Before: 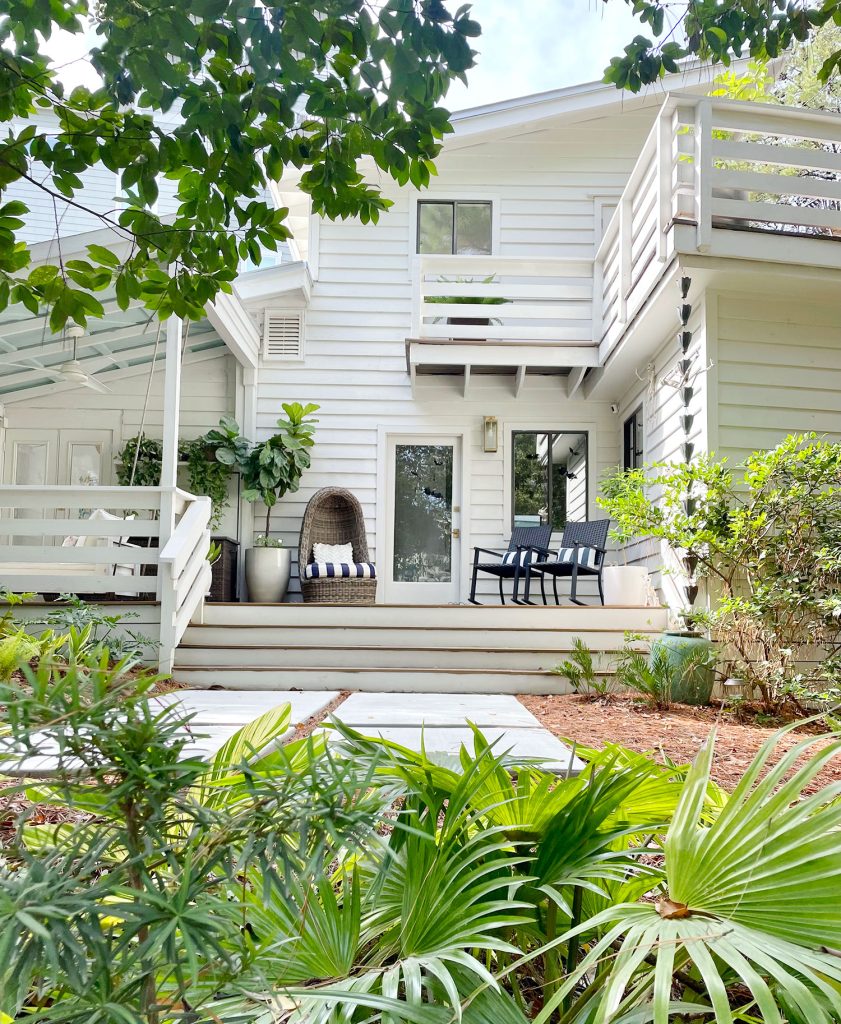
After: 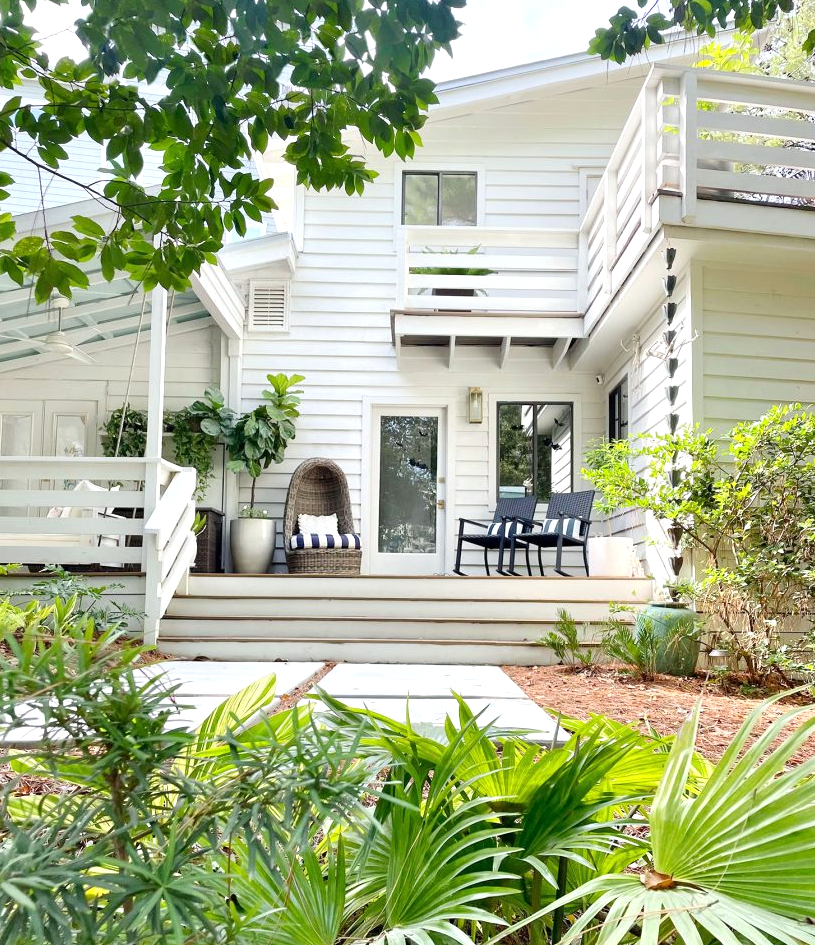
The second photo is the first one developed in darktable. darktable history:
crop: left 1.868%, top 2.871%, right 1.152%, bottom 4.821%
exposure: exposure 0.296 EV, compensate exposure bias true, compensate highlight preservation false
